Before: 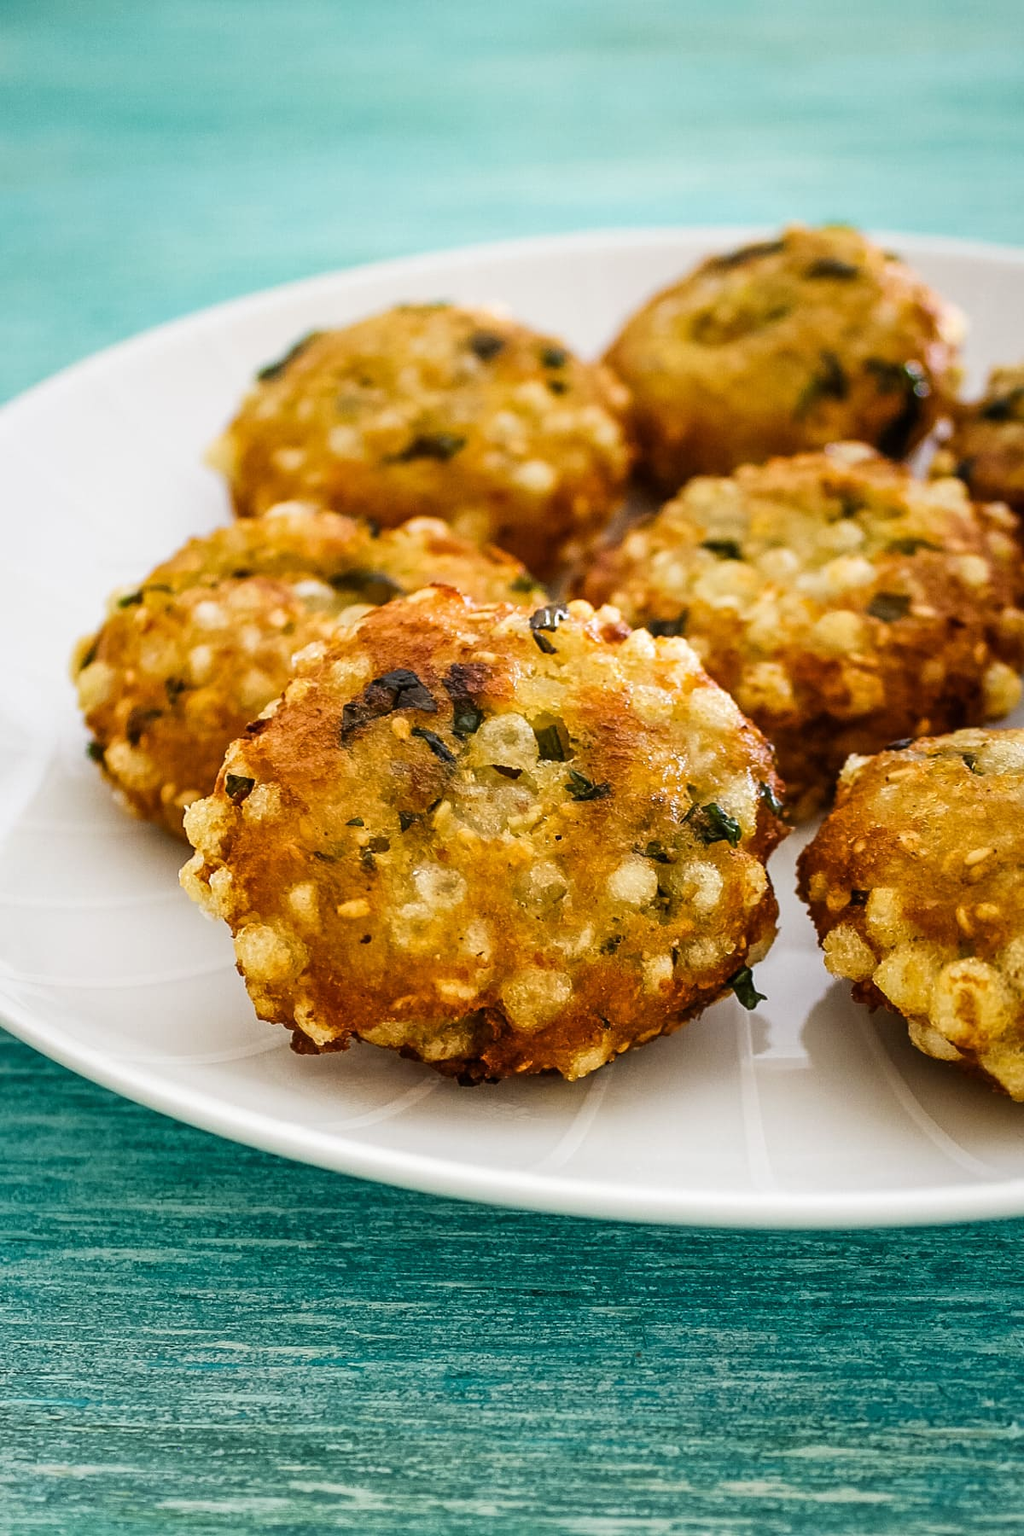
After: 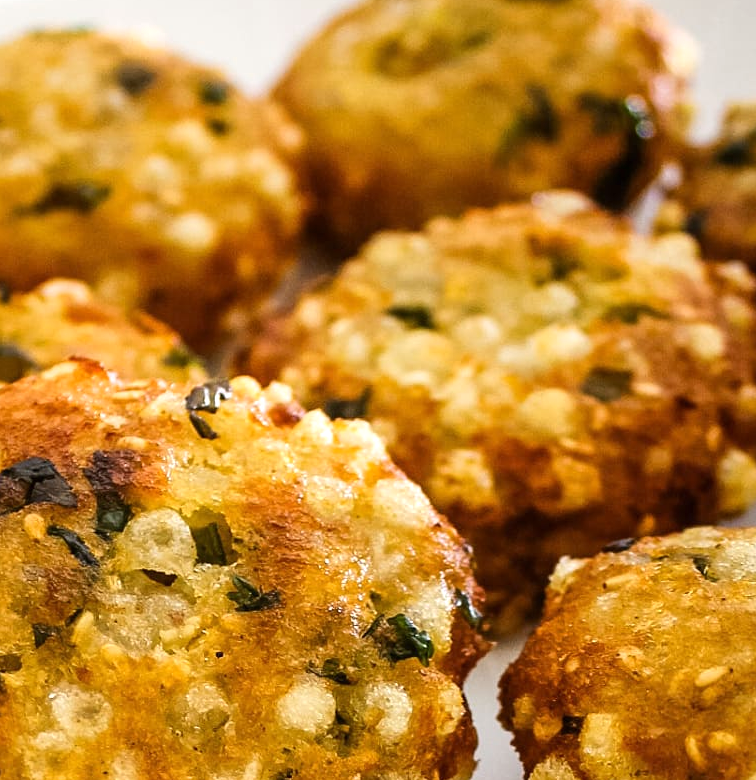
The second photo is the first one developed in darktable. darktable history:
crop: left 36.259%, top 18.171%, right 0.696%, bottom 38.445%
exposure: exposure 0.196 EV, compensate highlight preservation false
